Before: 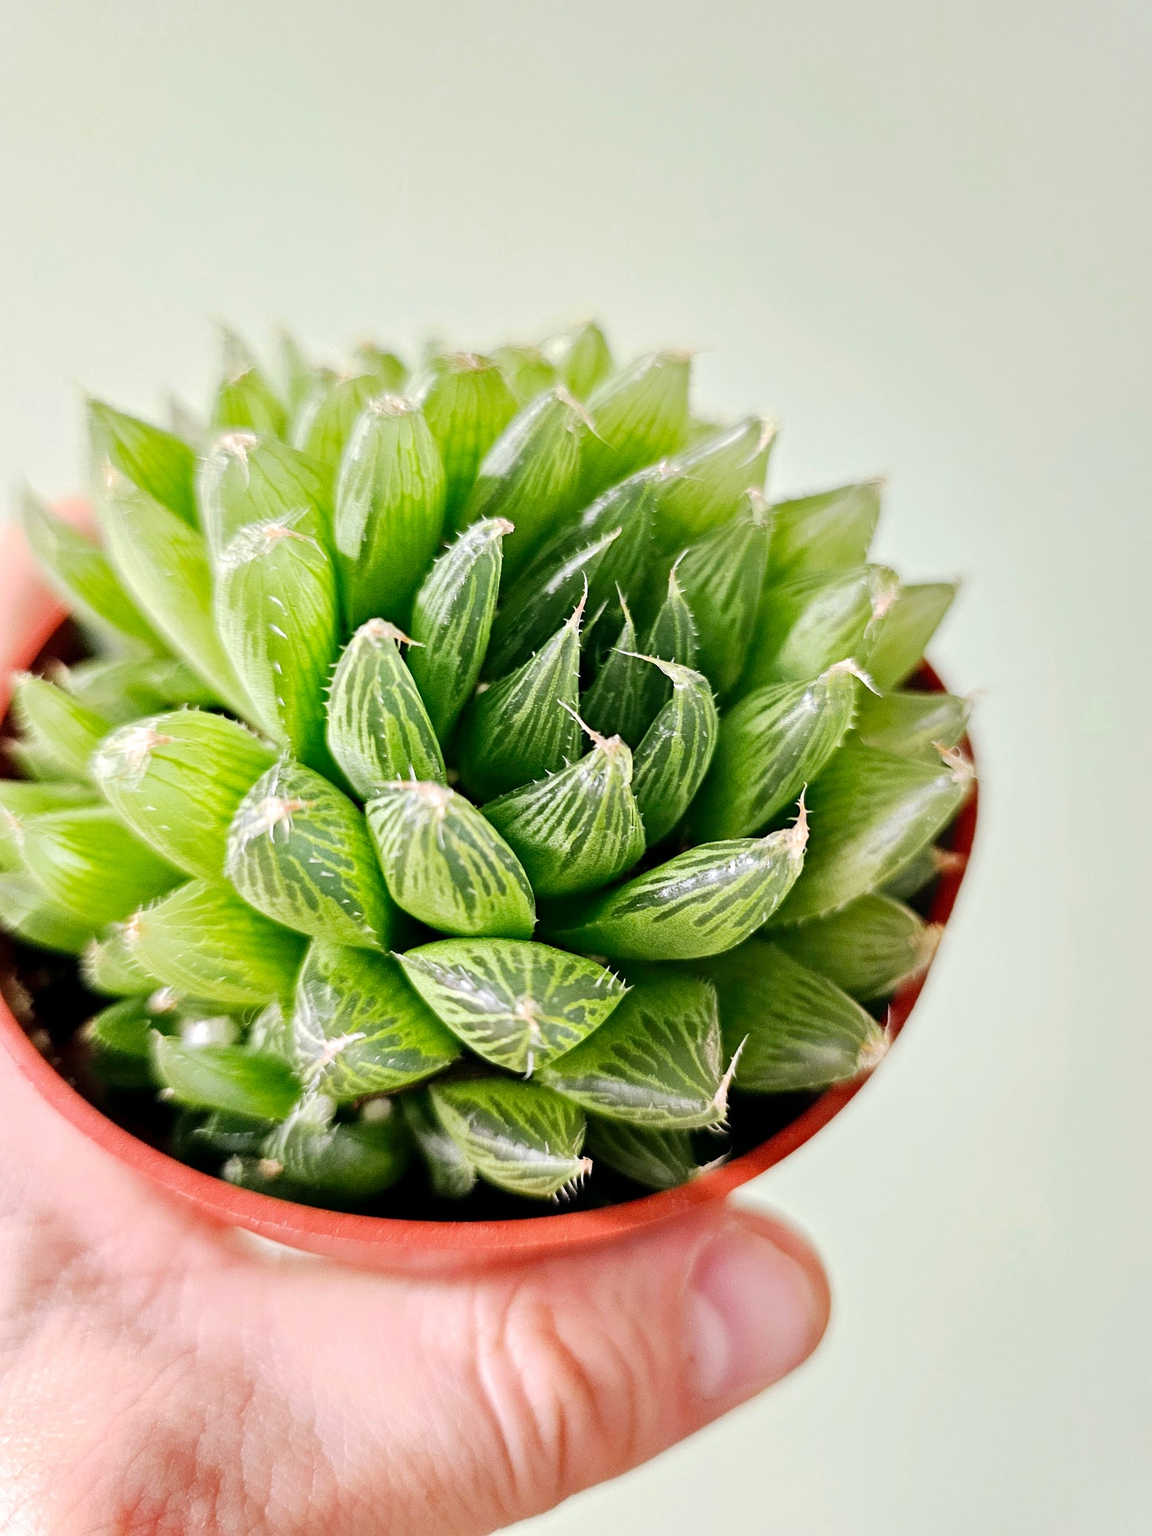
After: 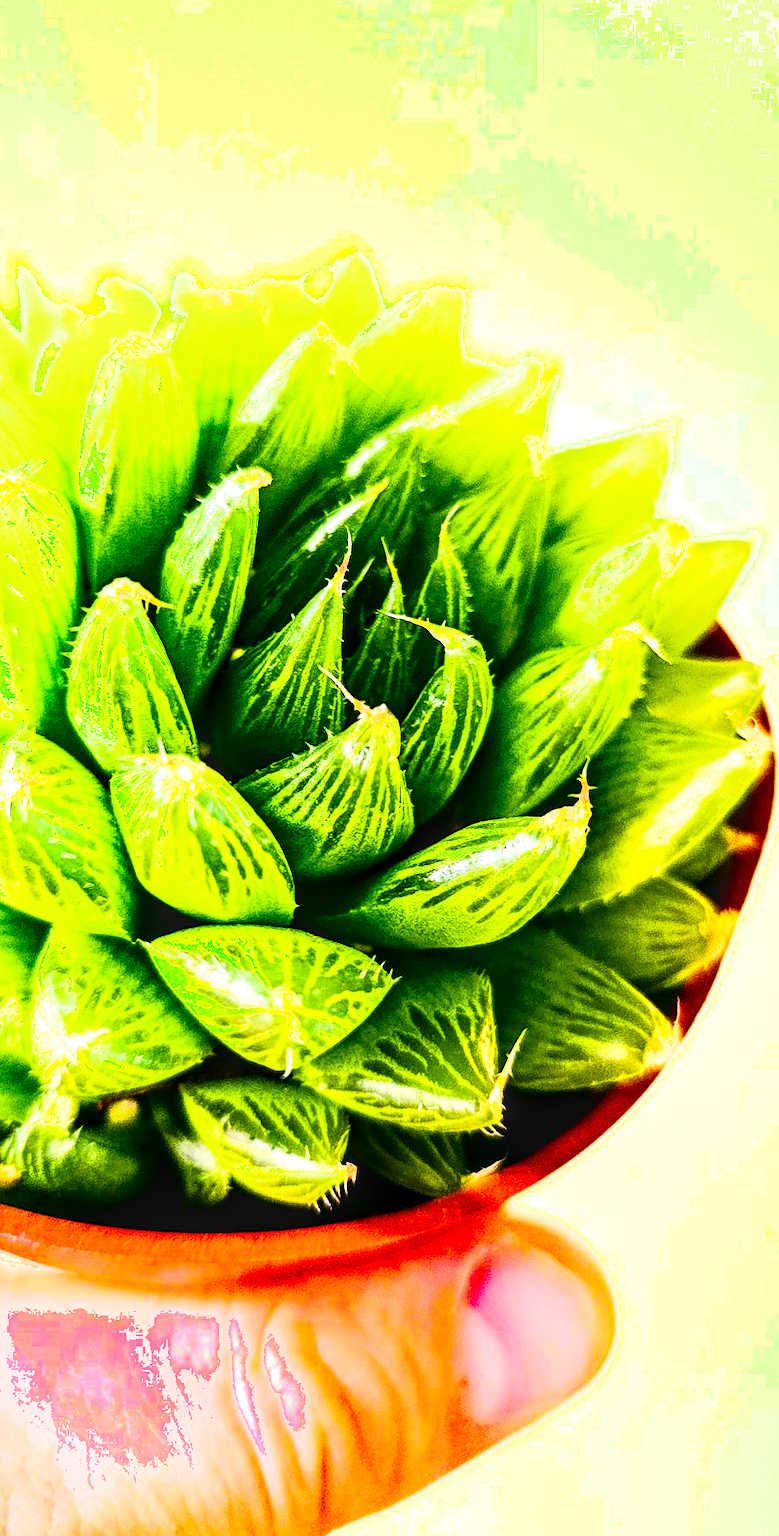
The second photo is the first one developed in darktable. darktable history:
contrast brightness saturation: contrast 0.23, brightness 0.1, saturation 0.29
crop and rotate: left 22.918%, top 5.629%, right 14.711%, bottom 2.247%
local contrast: detail 142%
color balance rgb: linear chroma grading › global chroma 20%, perceptual saturation grading › global saturation 65%, perceptual saturation grading › highlights 50%, perceptual saturation grading › shadows 30%, perceptual brilliance grading › global brilliance 12%, perceptual brilliance grading › highlights 15%, global vibrance 20%
shadows and highlights: shadows -62.32, white point adjustment -5.22, highlights 61.59
